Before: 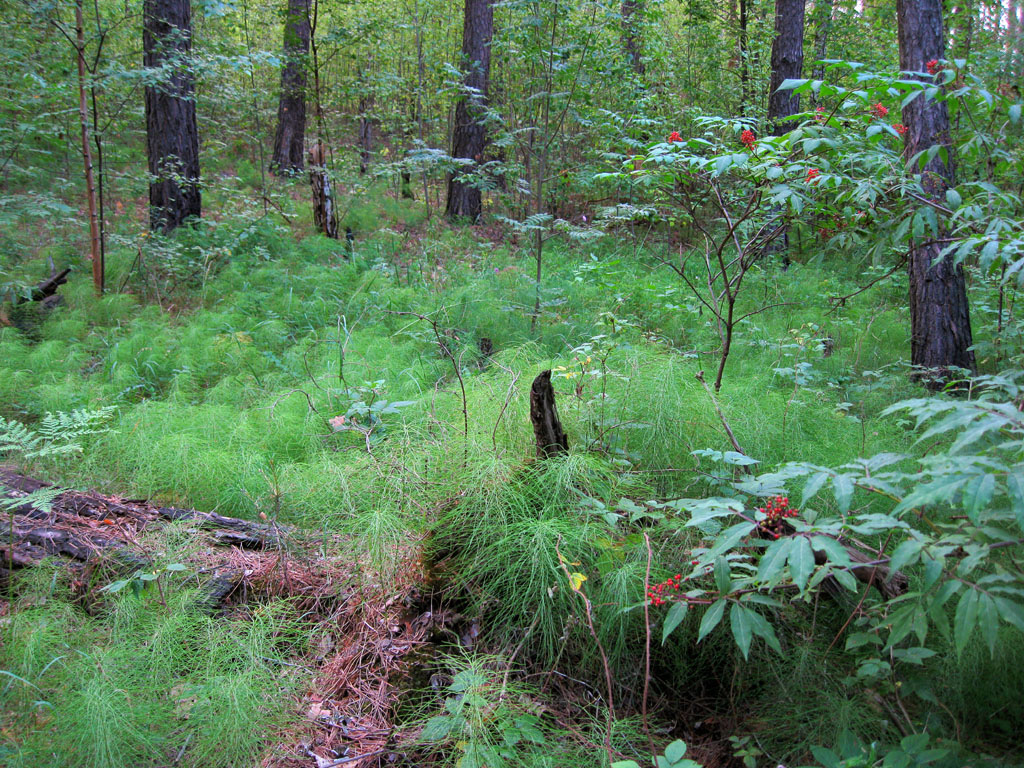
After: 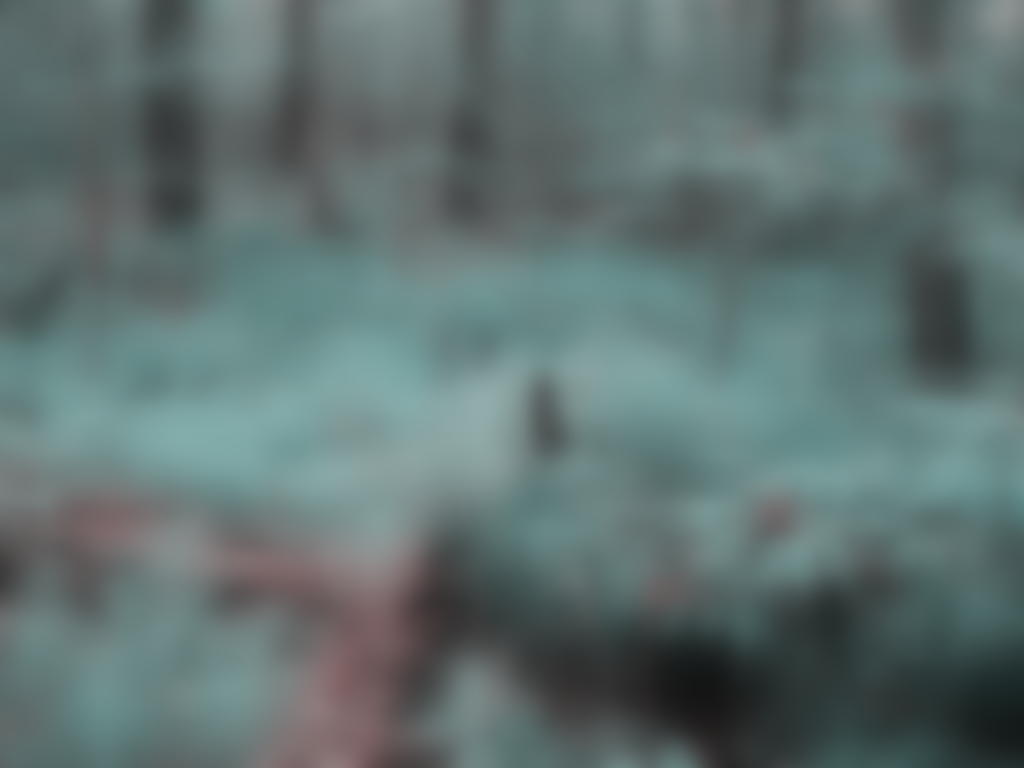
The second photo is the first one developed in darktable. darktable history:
color correction: saturation 0.8
lowpass: radius 16, unbound 0 | blend: blend mode color, opacity 100%; mask: uniform (no mask)
channel mixer: red [0, 0, 0, 1, 0, 0, 0], green [0 ×4, 0.8, 0.8, 0], blue [0 ×4, 0.2, 0.2, 0]
